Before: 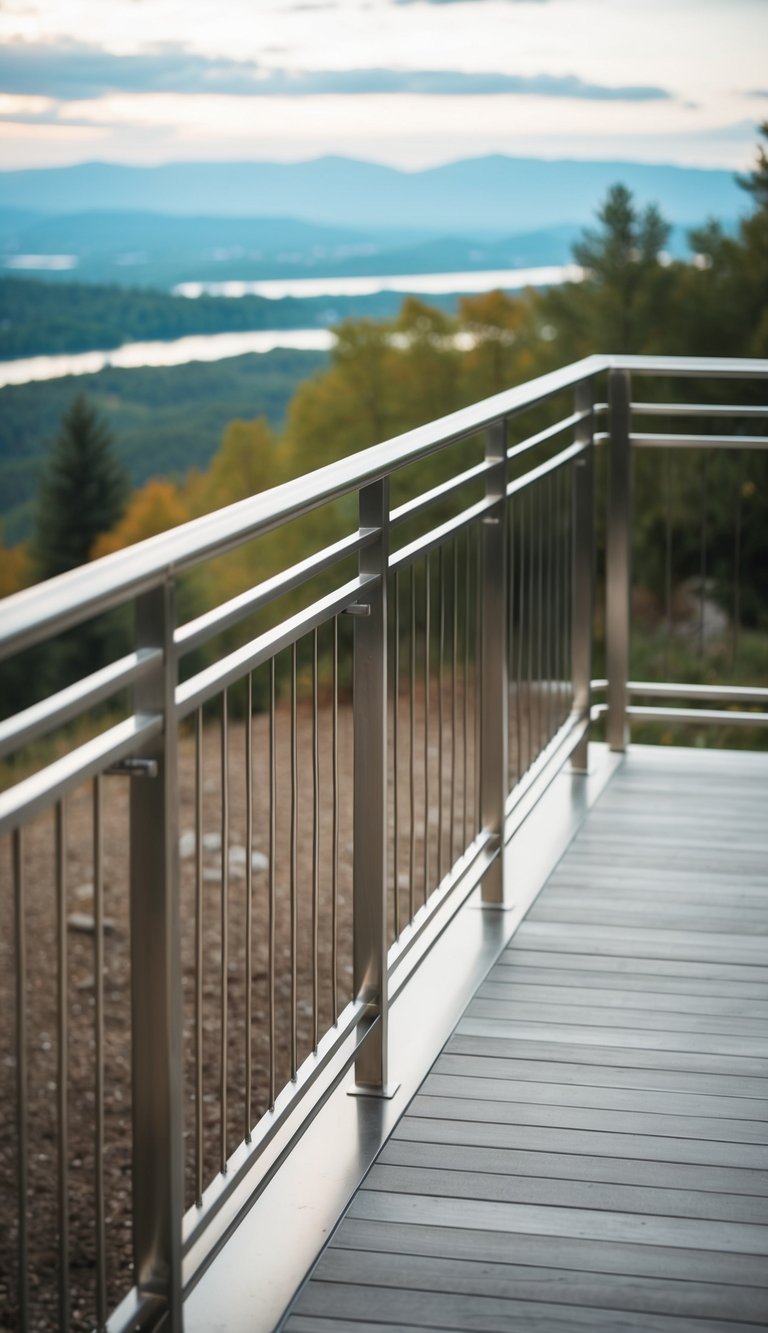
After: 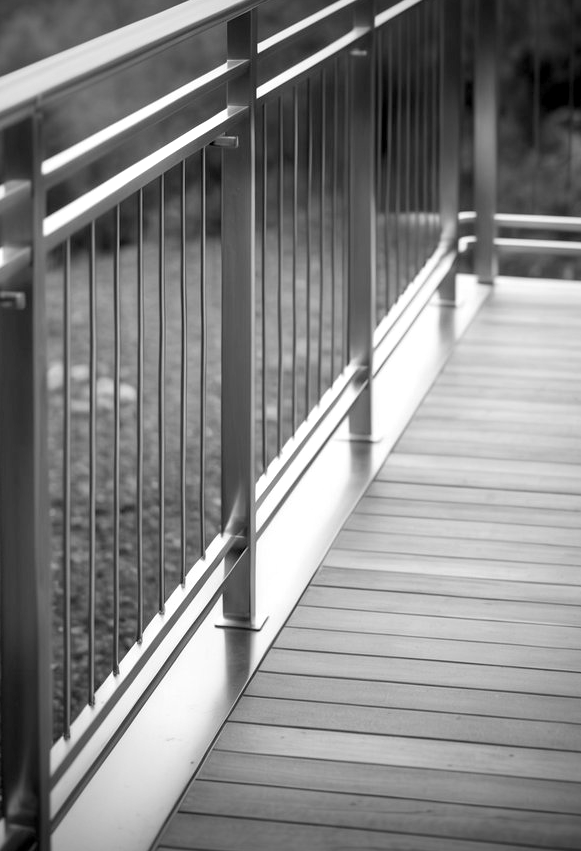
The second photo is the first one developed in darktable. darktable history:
white balance: red 1.009, blue 1.027
color balance rgb: perceptual saturation grading › global saturation 20%, global vibrance 10%
monochrome: on, module defaults
rgb levels: levels [[0.01, 0.419, 0.839], [0, 0.5, 1], [0, 0.5, 1]]
vignetting: width/height ratio 1.094
crop and rotate: left 17.299%, top 35.115%, right 7.015%, bottom 1.024%
